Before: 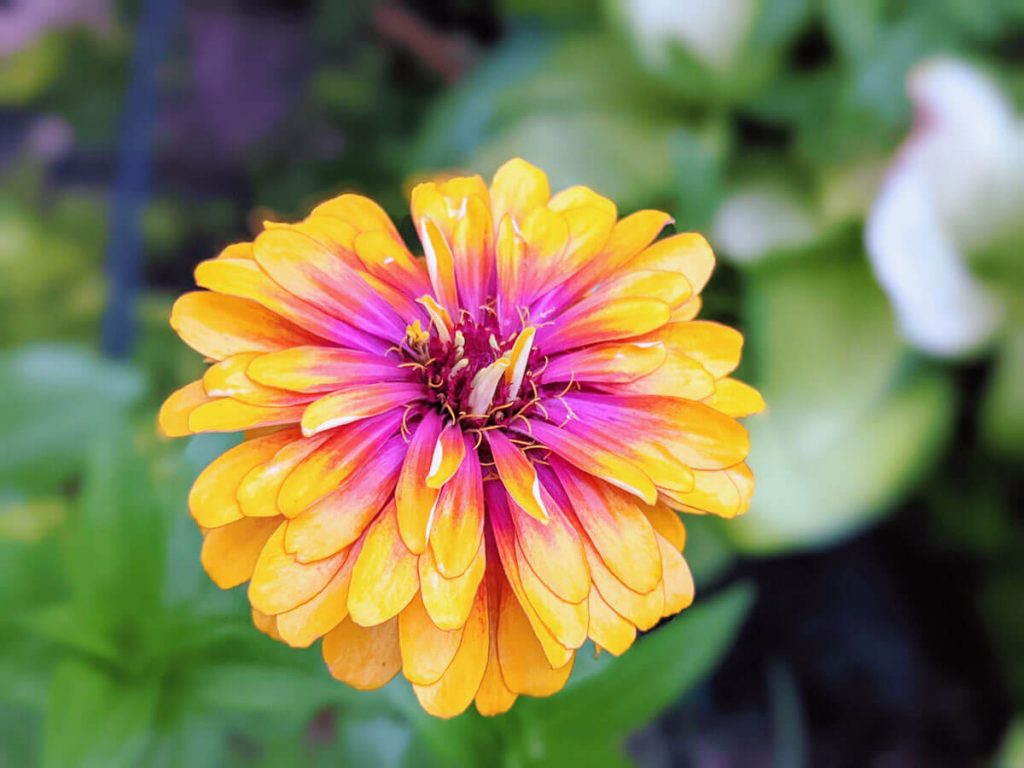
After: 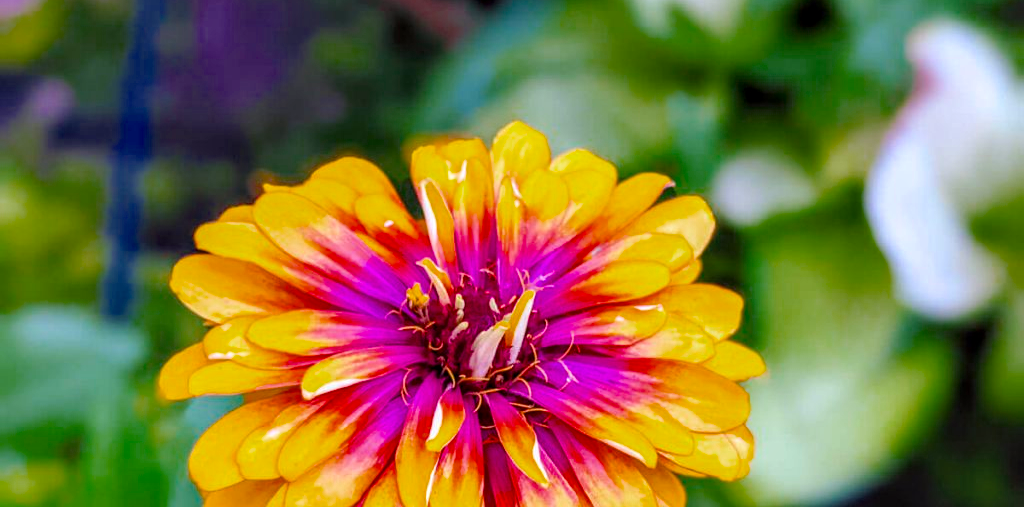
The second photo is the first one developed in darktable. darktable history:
crop and rotate: top 4.896%, bottom 29.035%
local contrast: on, module defaults
color balance rgb: highlights gain › chroma 0.276%, highlights gain › hue 332.64°, linear chroma grading › shadows -9.752%, linear chroma grading › global chroma 20.605%, perceptual saturation grading › global saturation 18.283%, saturation formula JzAzBz (2021)
